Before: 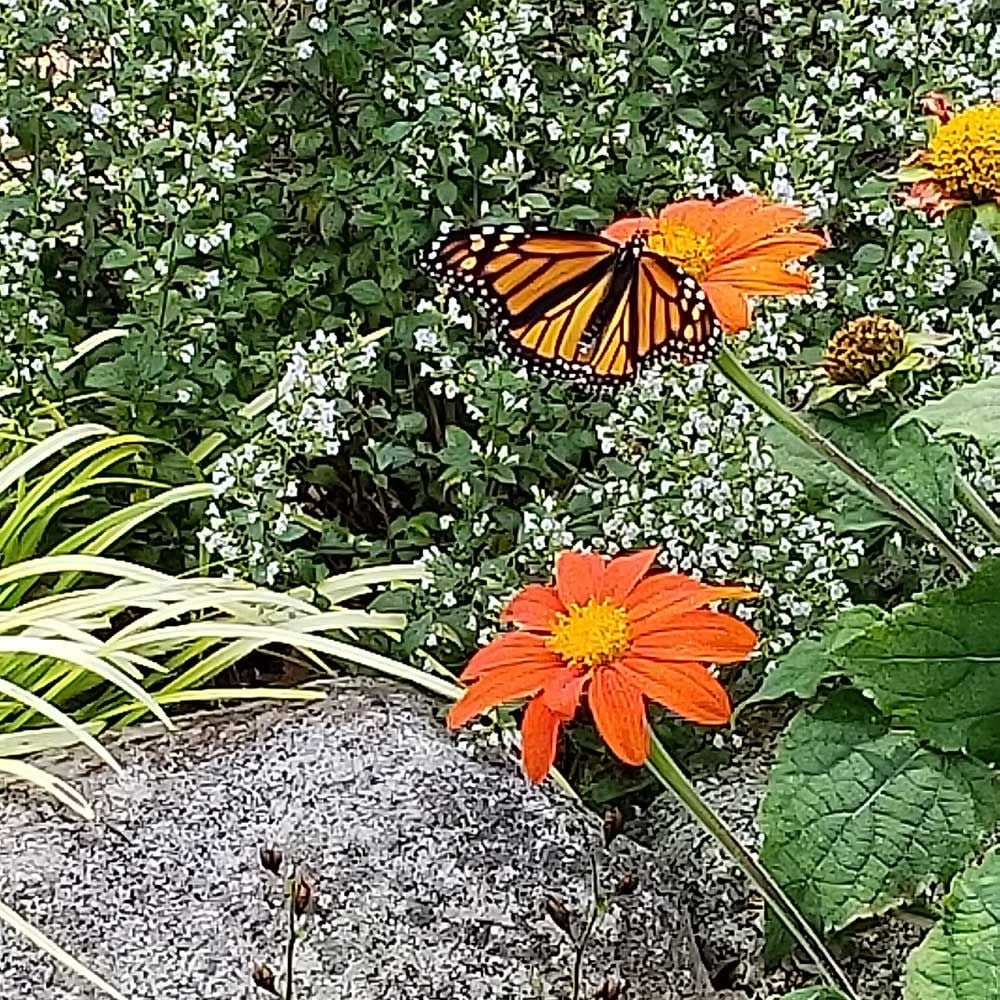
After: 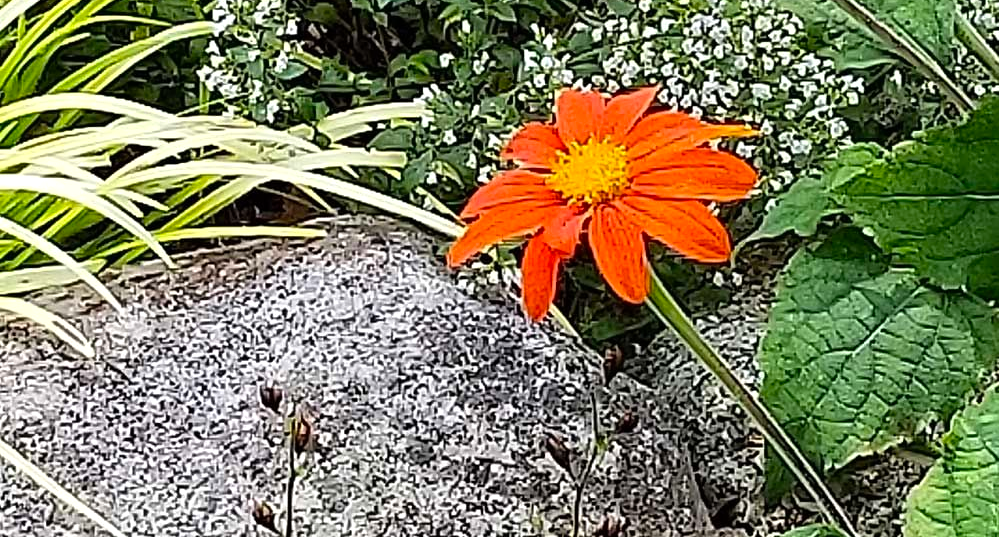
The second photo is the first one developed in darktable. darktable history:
crop and rotate: top 46.237%
color balance: contrast 6.48%, output saturation 113.3%
